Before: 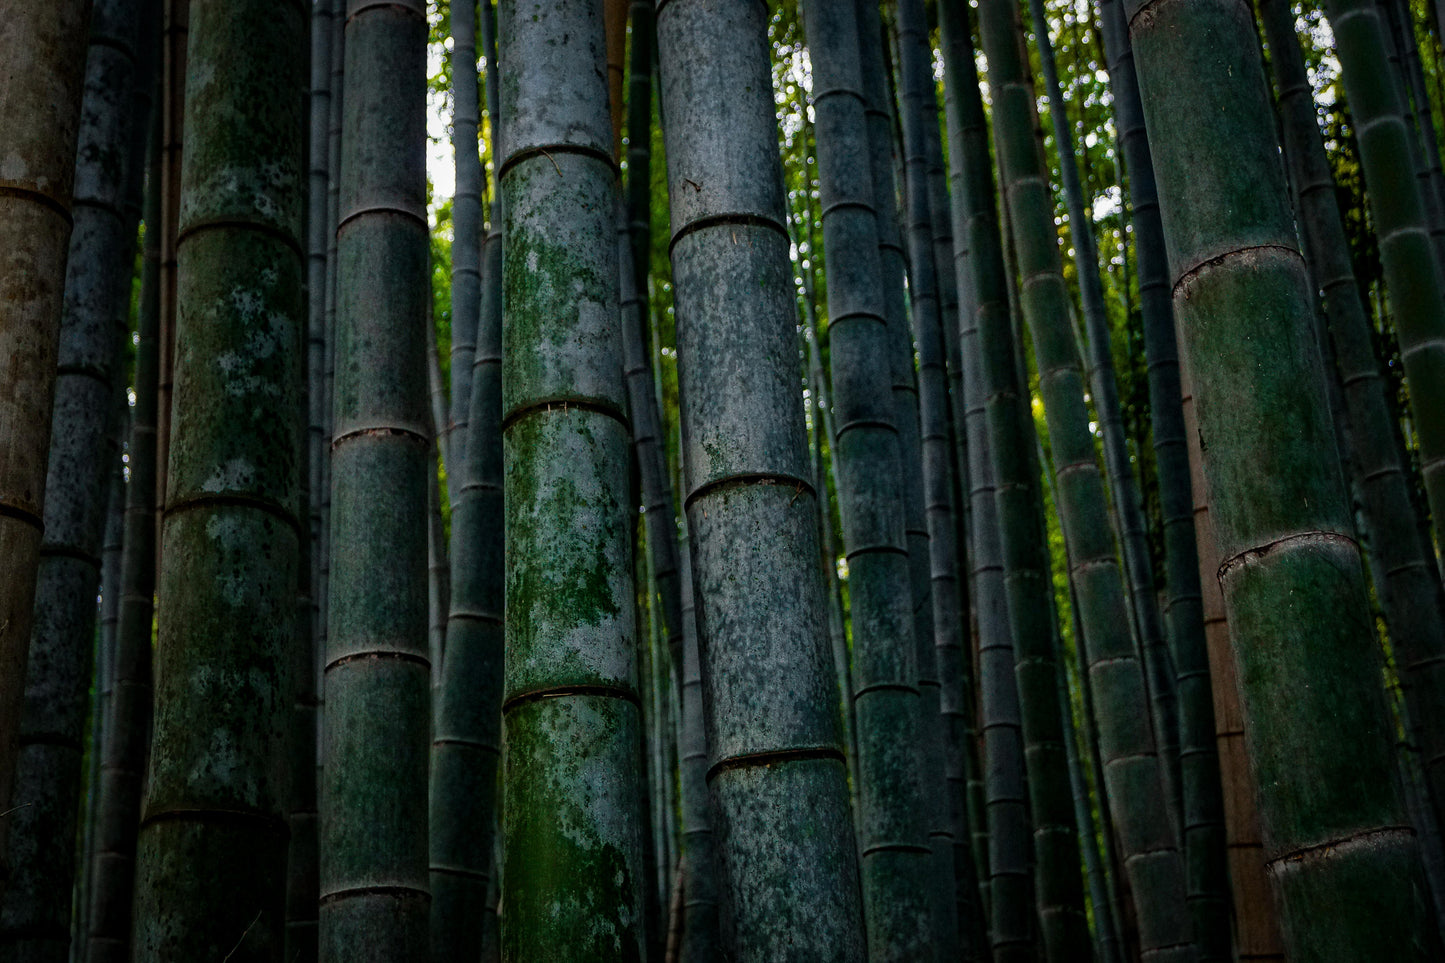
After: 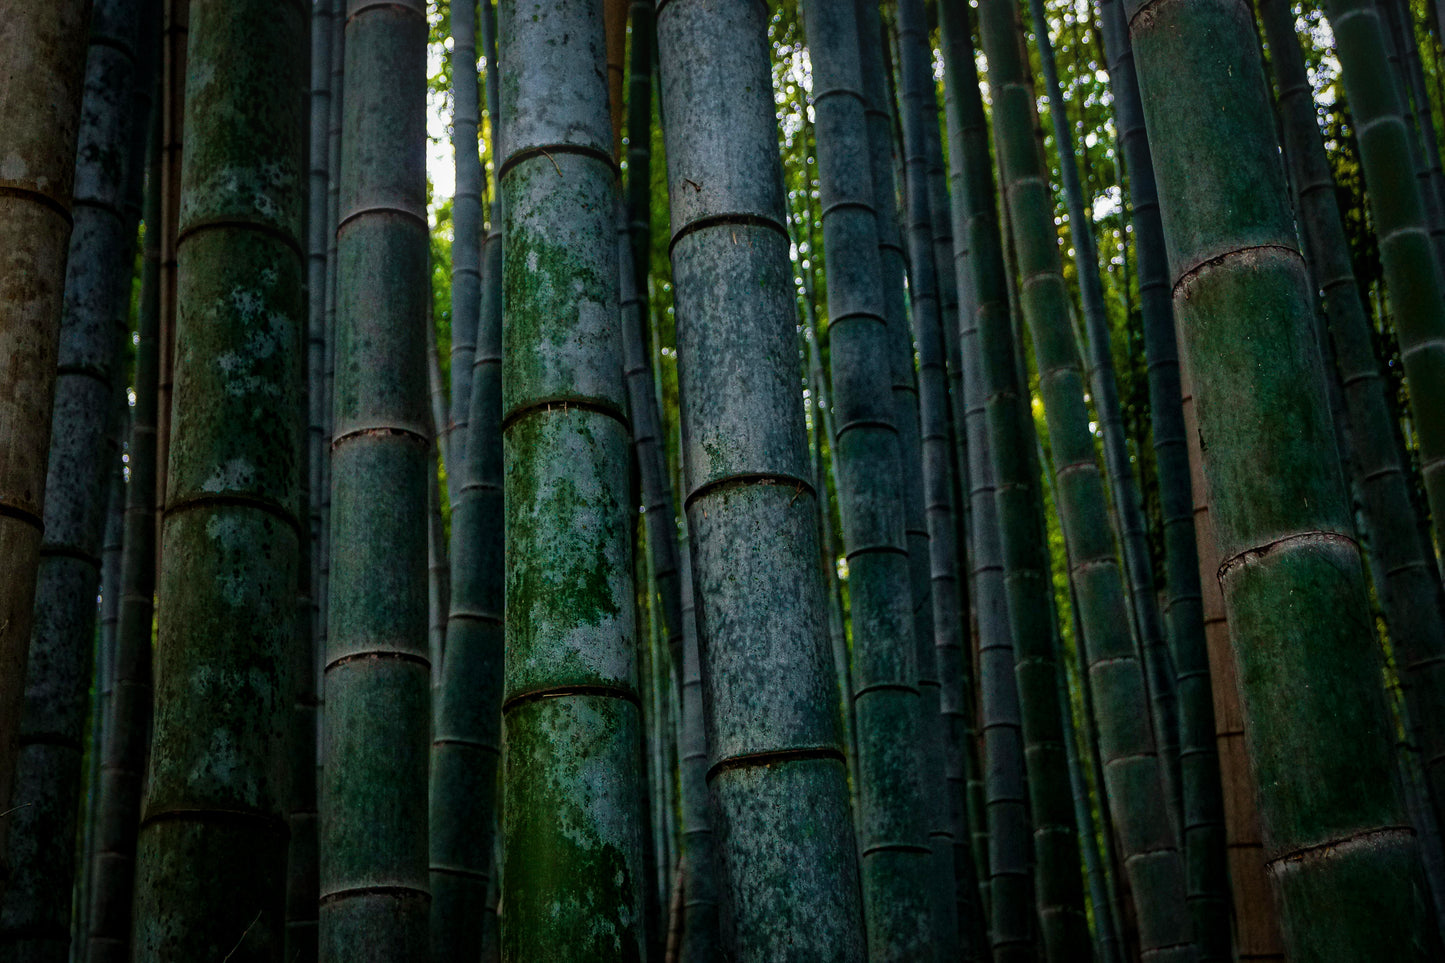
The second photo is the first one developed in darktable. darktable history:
bloom: on, module defaults
velvia: on, module defaults
